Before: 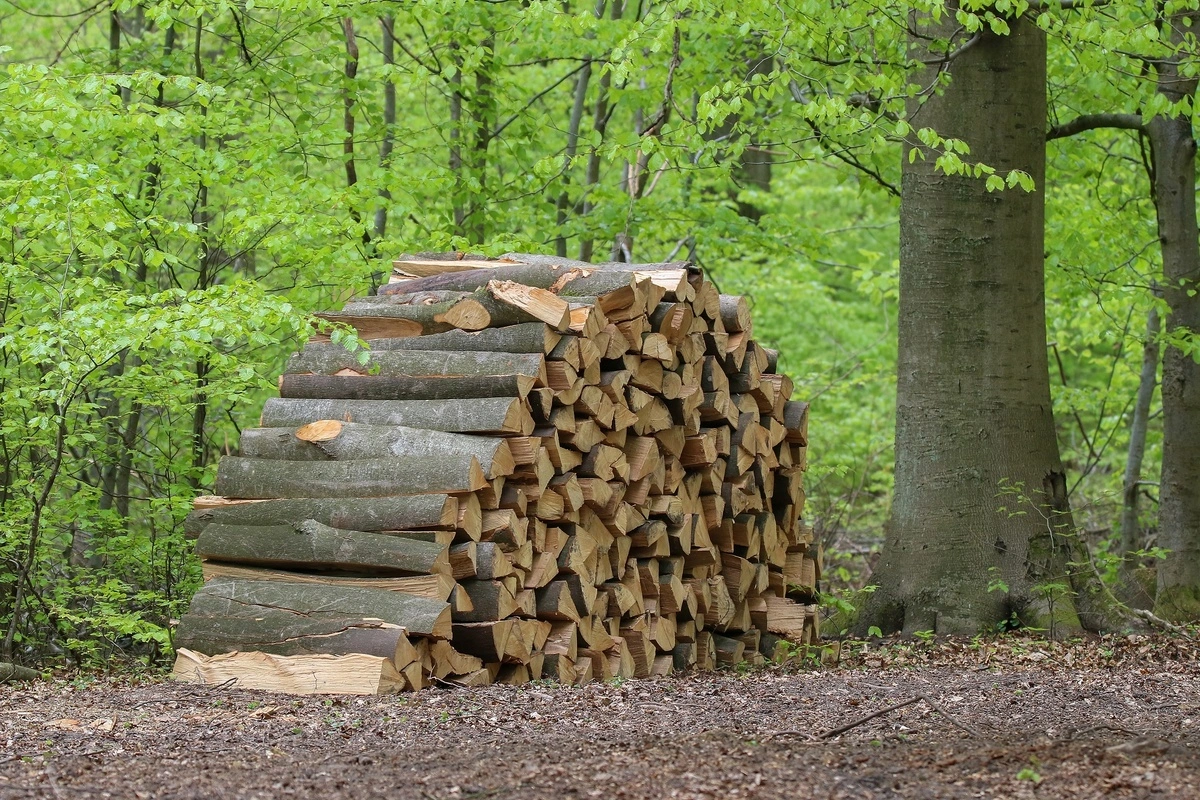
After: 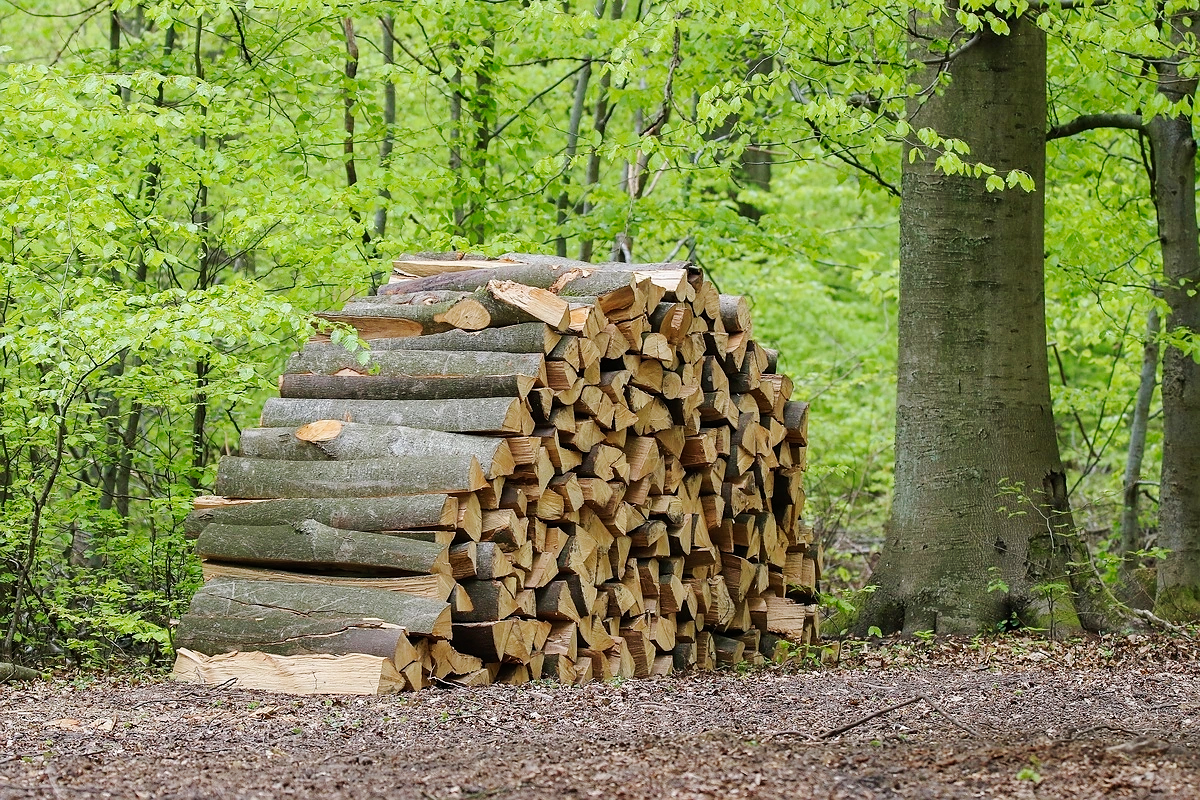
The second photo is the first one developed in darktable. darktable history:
sharpen: radius 0.994
tone curve: curves: ch0 [(0, 0) (0.071, 0.047) (0.266, 0.26) (0.483, 0.554) (0.753, 0.811) (1, 0.983)]; ch1 [(0, 0) (0.346, 0.307) (0.408, 0.387) (0.463, 0.465) (0.482, 0.493) (0.502, 0.5) (0.517, 0.502) (0.55, 0.548) (0.597, 0.61) (0.651, 0.698) (1, 1)]; ch2 [(0, 0) (0.346, 0.34) (0.434, 0.46) (0.485, 0.494) (0.5, 0.494) (0.517, 0.506) (0.526, 0.545) (0.583, 0.61) (0.625, 0.659) (1, 1)], preserve colors none
